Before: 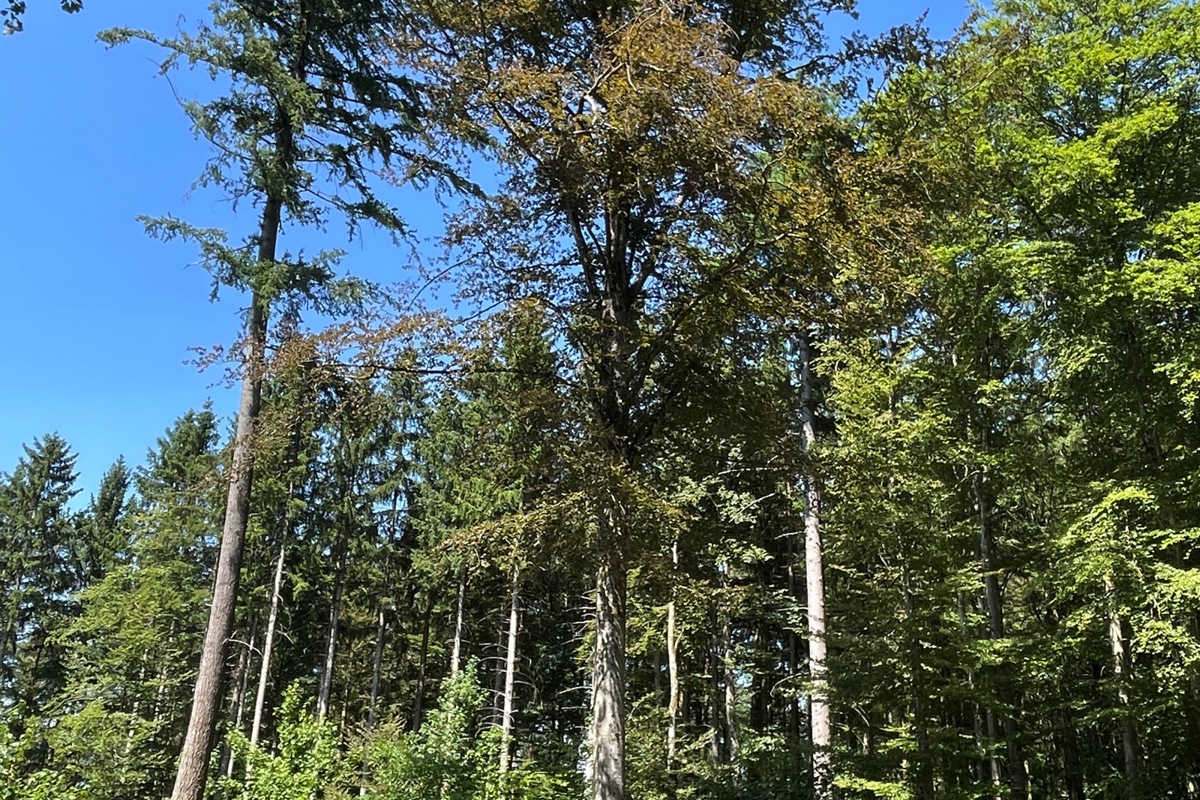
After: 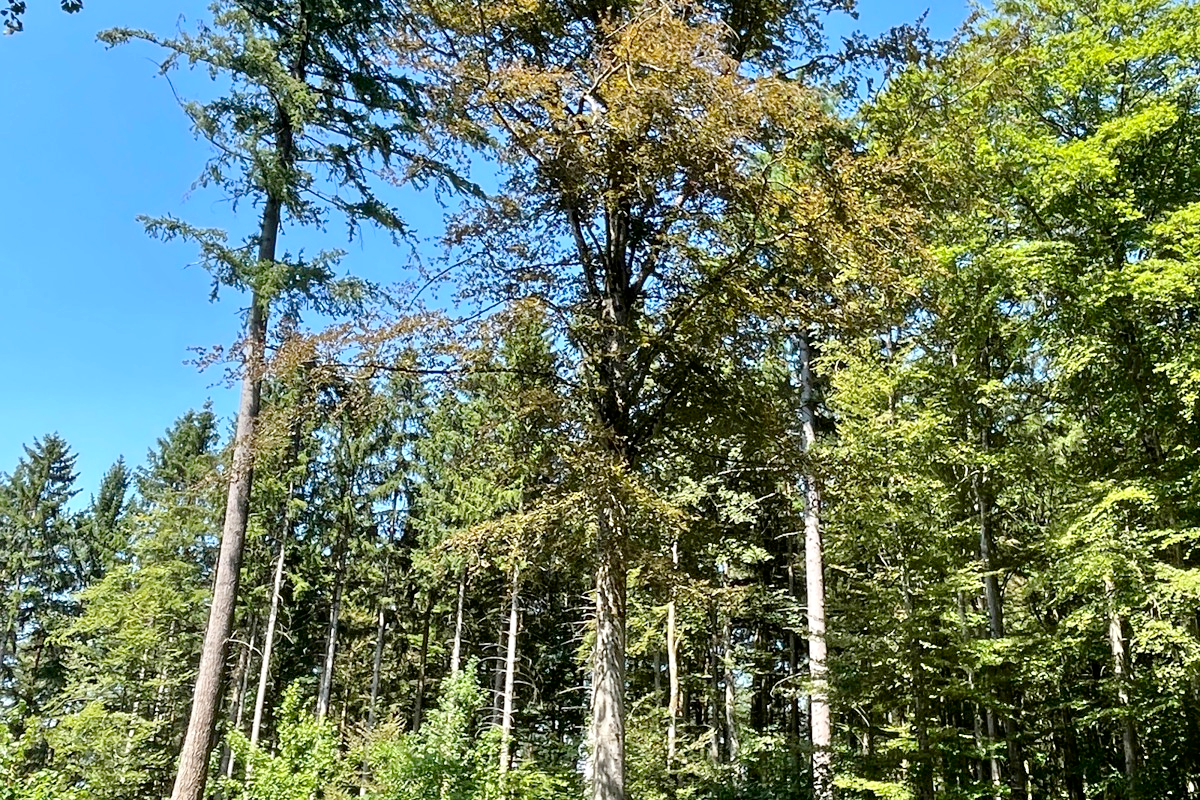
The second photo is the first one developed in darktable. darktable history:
tone equalizer: -7 EV 0.15 EV, -6 EV 0.6 EV, -5 EV 1.15 EV, -4 EV 1.33 EV, -3 EV 1.15 EV, -2 EV 0.6 EV, -1 EV 0.15 EV, mask exposure compensation -0.5 EV
contrast brightness saturation: contrast 0.2, brightness -0.11, saturation 0.1
vibrance: vibrance 10%
exposure: exposure -0.021 EV, compensate highlight preservation false
